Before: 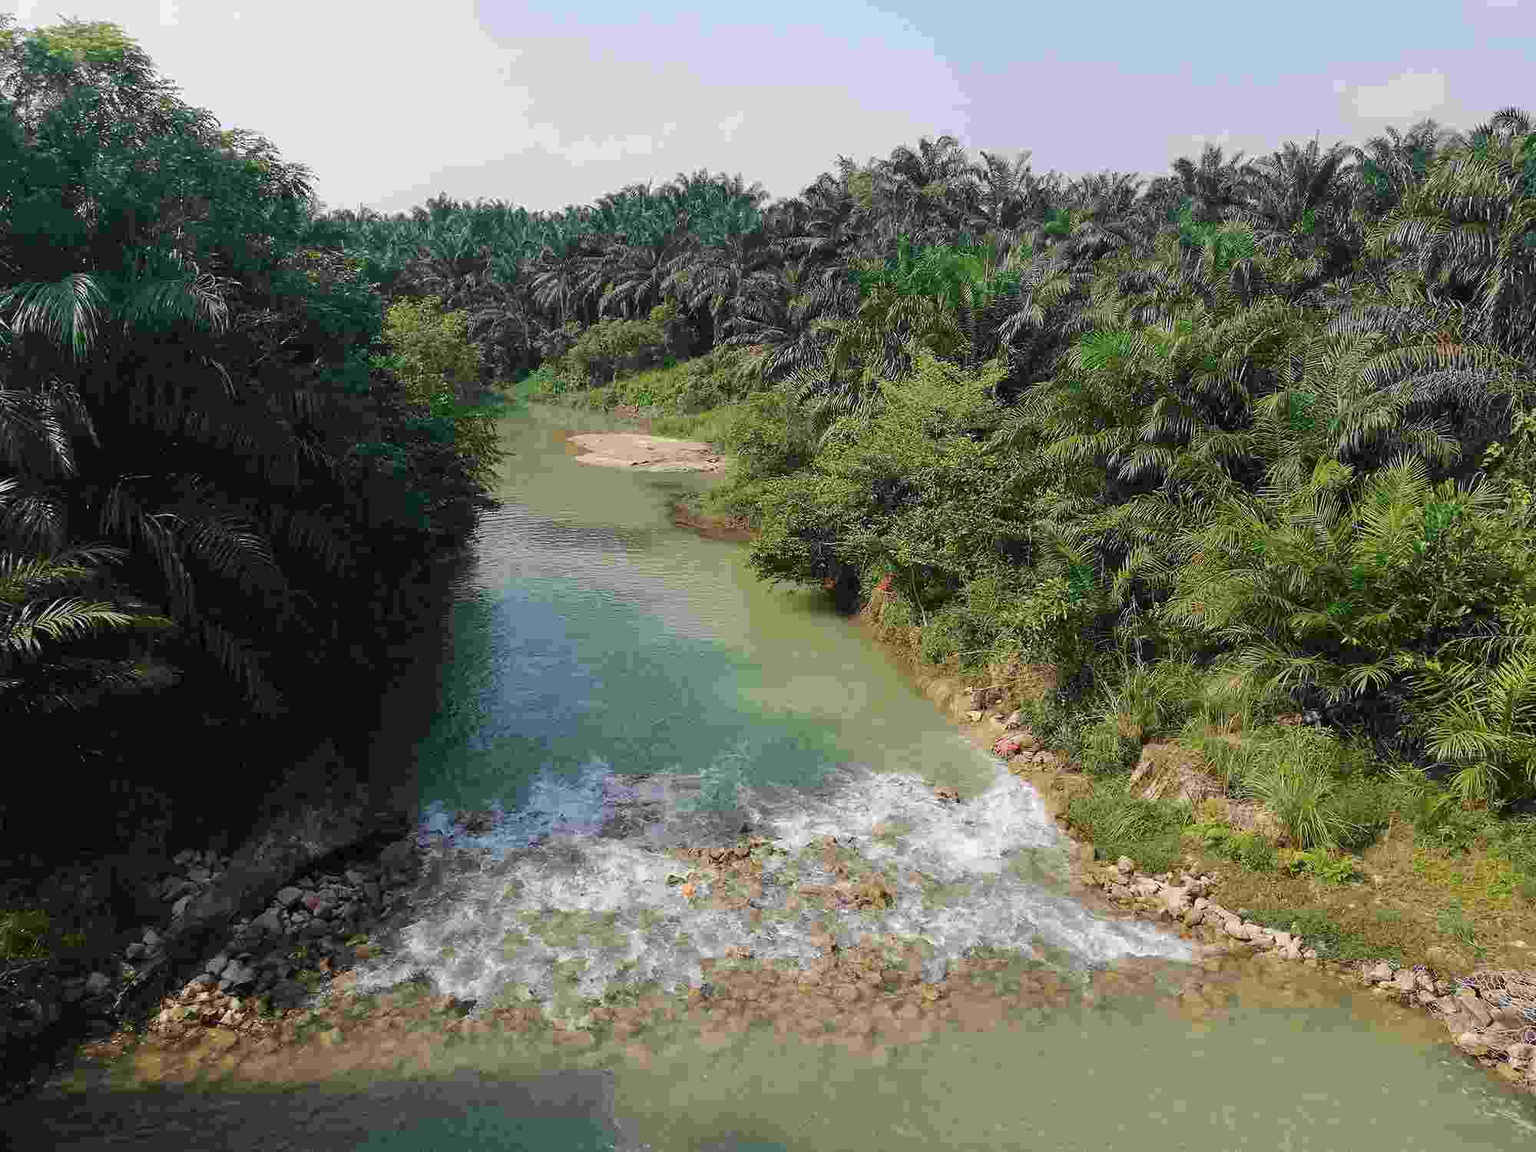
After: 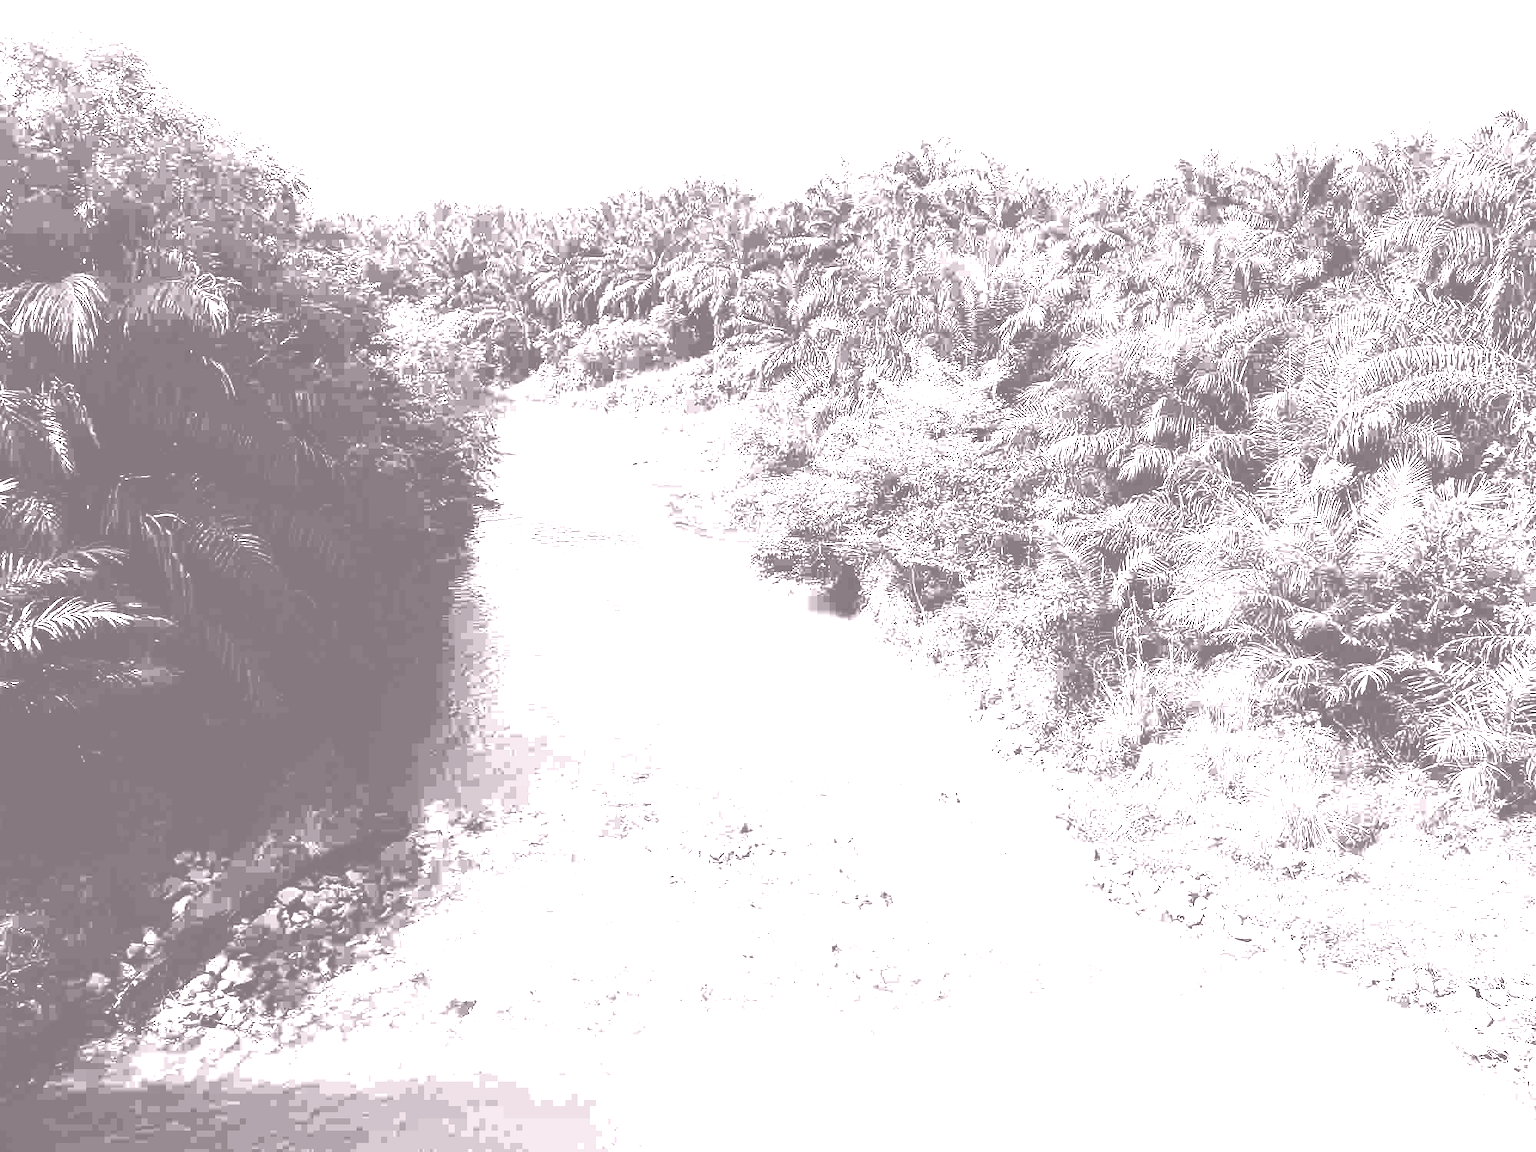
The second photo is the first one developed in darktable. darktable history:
white balance: red 1.042, blue 1.17
rgb curve: curves: ch0 [(0, 0) (0.21, 0.15) (0.24, 0.21) (0.5, 0.75) (0.75, 0.96) (0.89, 0.99) (1, 1)]; ch1 [(0, 0.02) (0.21, 0.13) (0.25, 0.2) (0.5, 0.67) (0.75, 0.9) (0.89, 0.97) (1, 1)]; ch2 [(0, 0.02) (0.21, 0.13) (0.25, 0.2) (0.5, 0.67) (0.75, 0.9) (0.89, 0.97) (1, 1)], compensate middle gray true
color correction: highlights a* -15.58, highlights b* 40, shadows a* -40, shadows b* -26.18
colorize: hue 25.2°, saturation 83%, source mix 82%, lightness 79%, version 1
